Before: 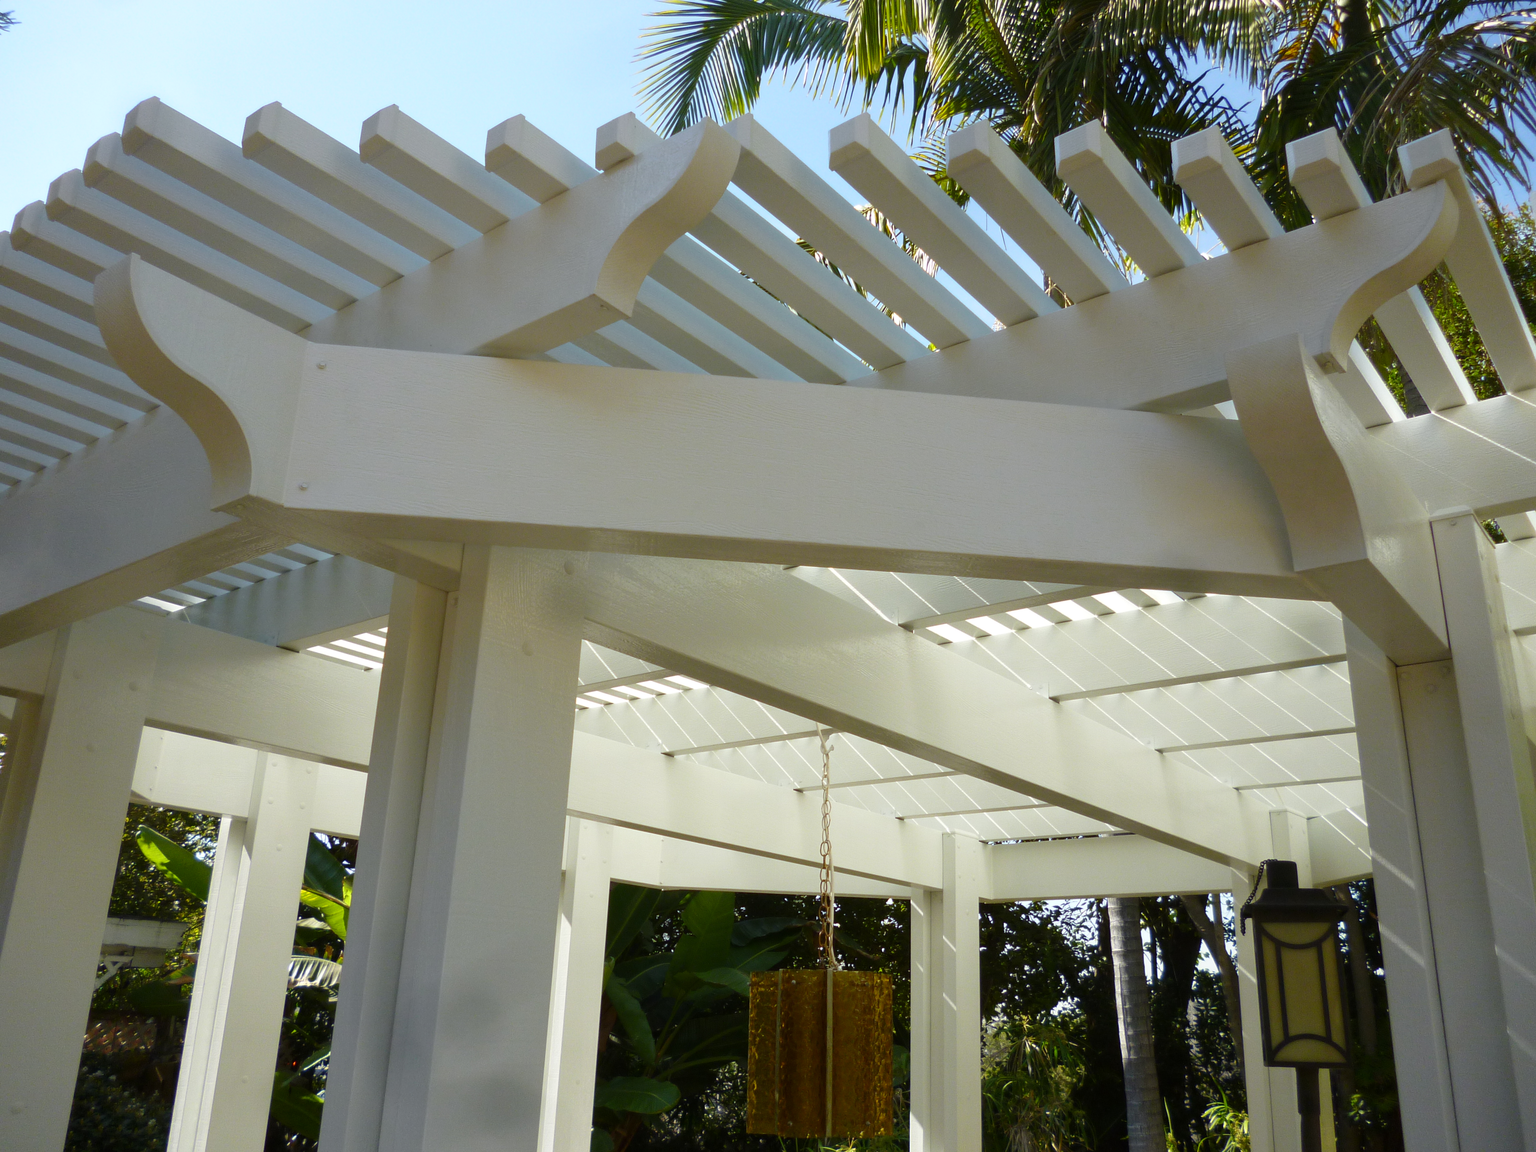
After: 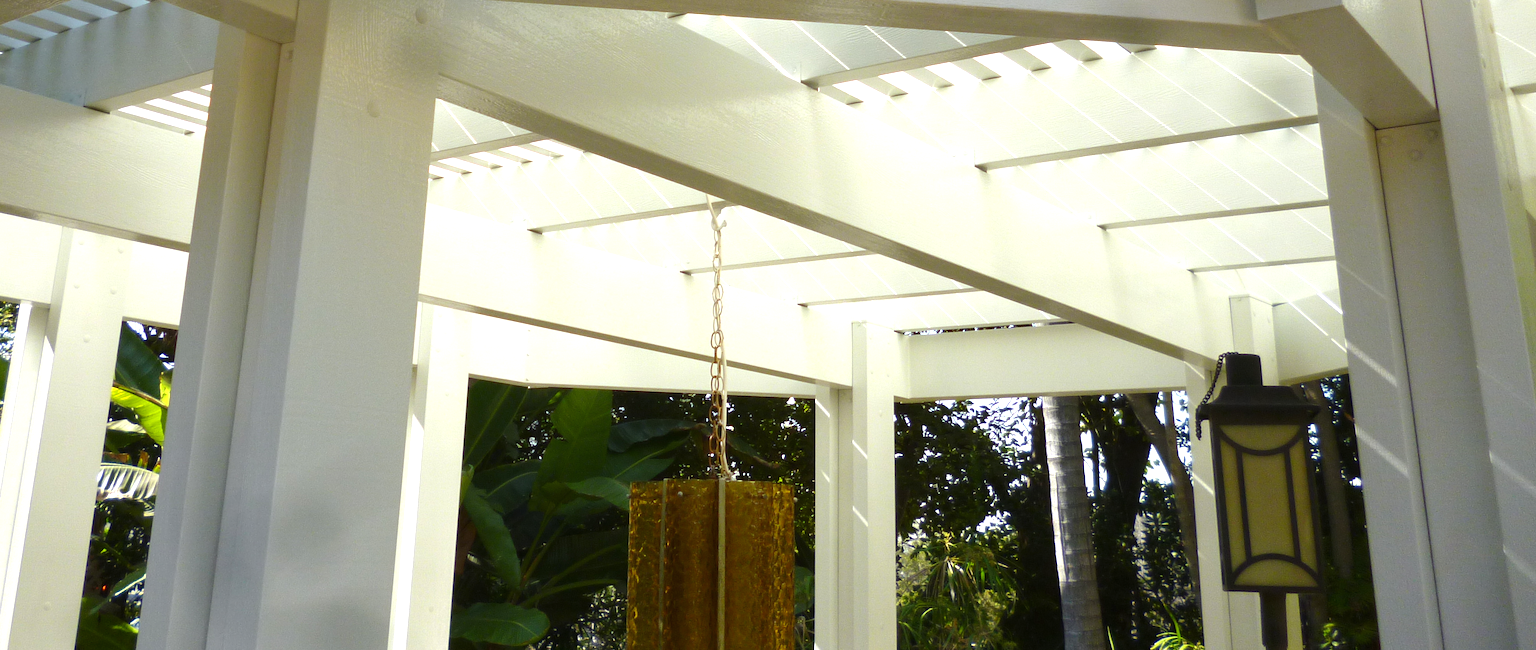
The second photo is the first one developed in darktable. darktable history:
crop and rotate: left 13.306%, top 48.129%, bottom 2.928%
exposure: black level correction 0, exposure 0.7 EV, compensate exposure bias true, compensate highlight preservation false
